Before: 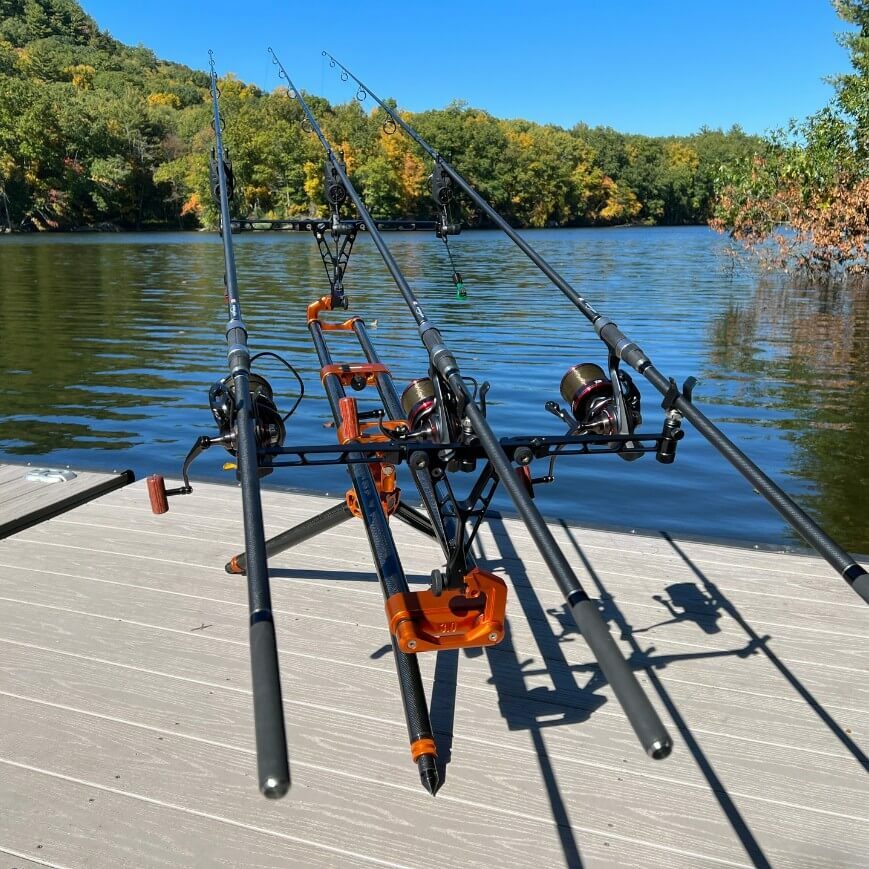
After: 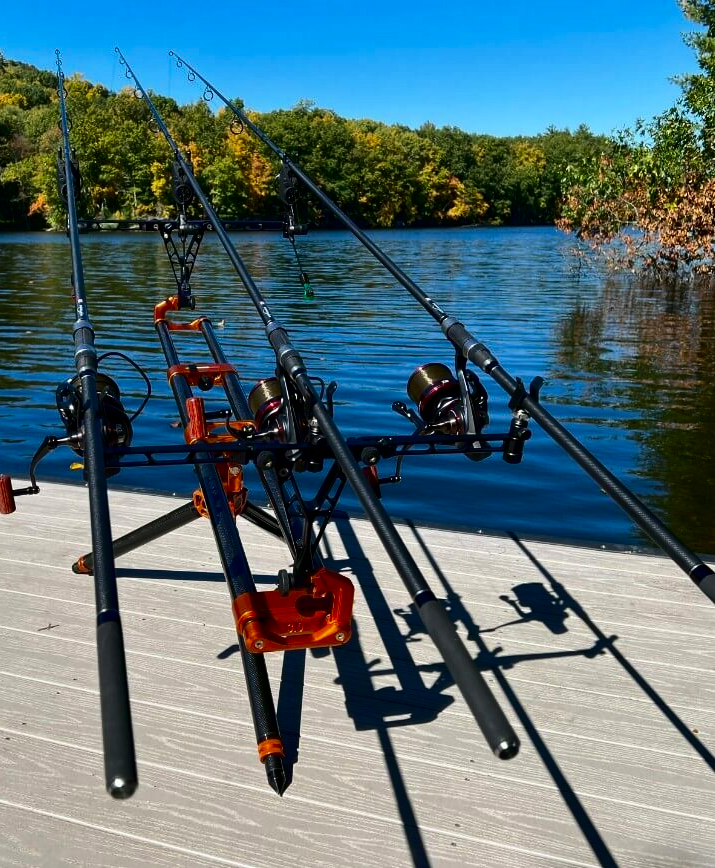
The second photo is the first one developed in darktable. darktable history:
contrast brightness saturation: contrast 0.19, brightness -0.221, saturation 0.112
crop: left 17.68%, bottom 0.016%
